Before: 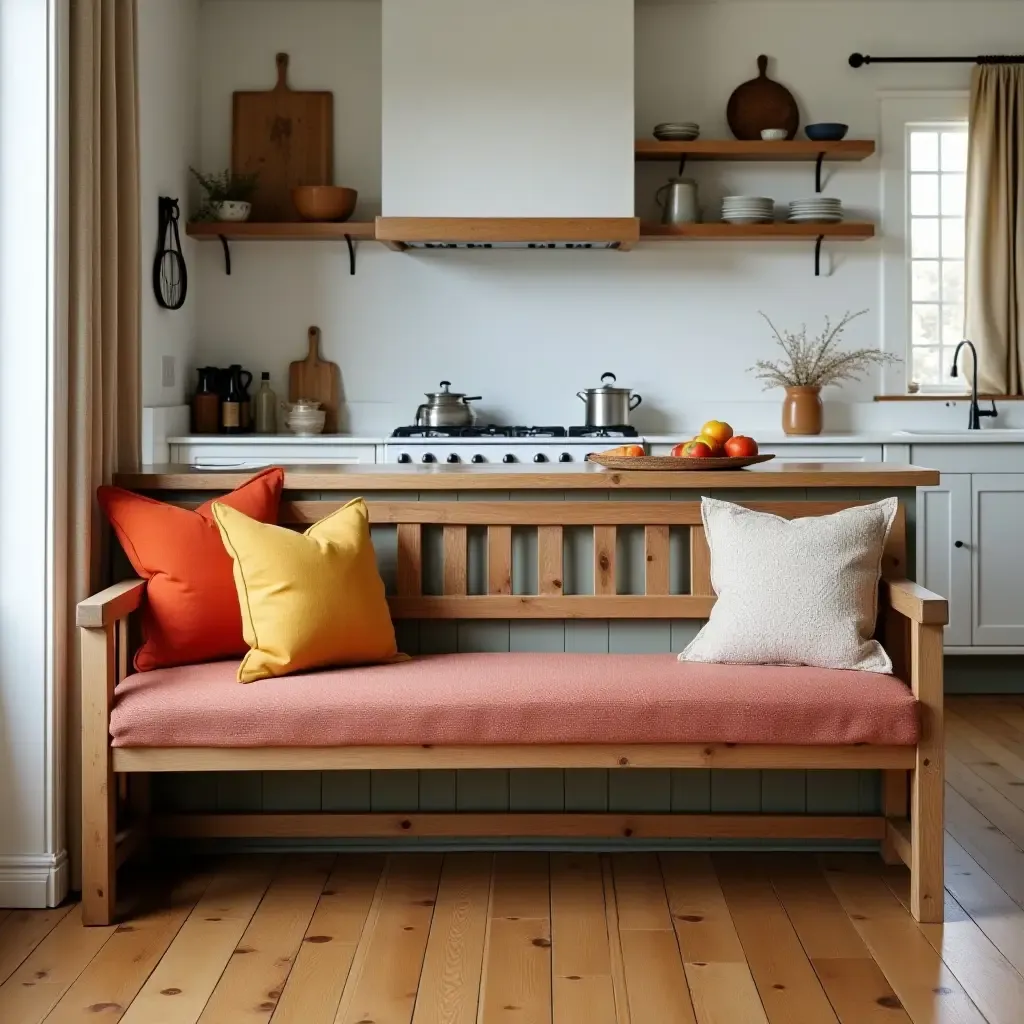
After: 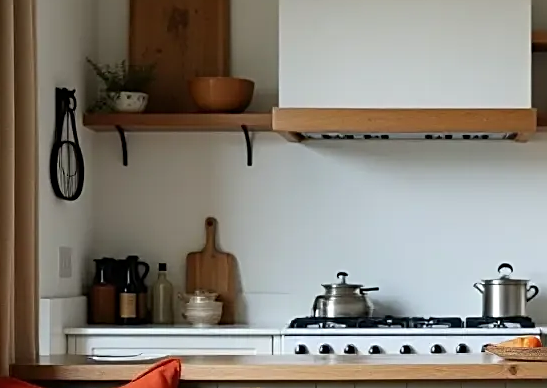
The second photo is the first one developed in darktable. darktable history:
crop: left 10.1%, top 10.716%, right 36.476%, bottom 51.348%
sharpen: on, module defaults
